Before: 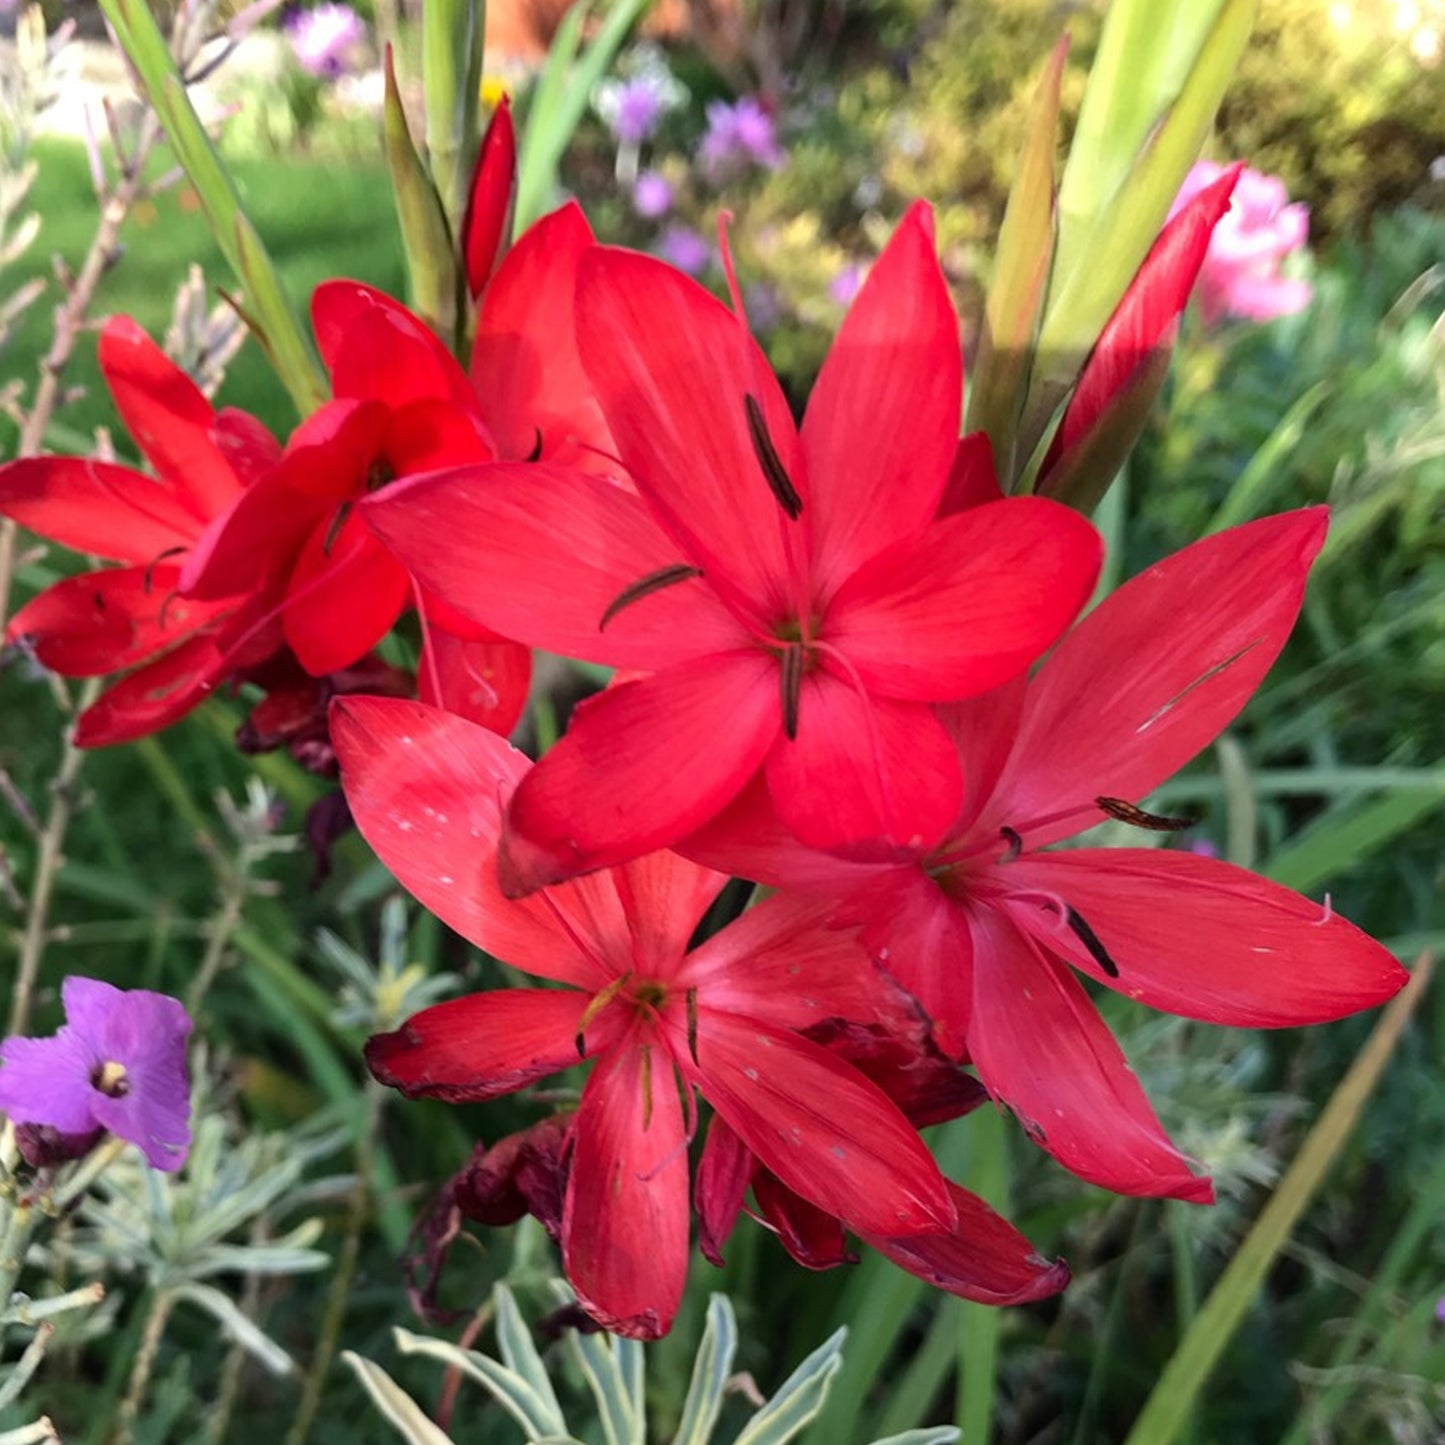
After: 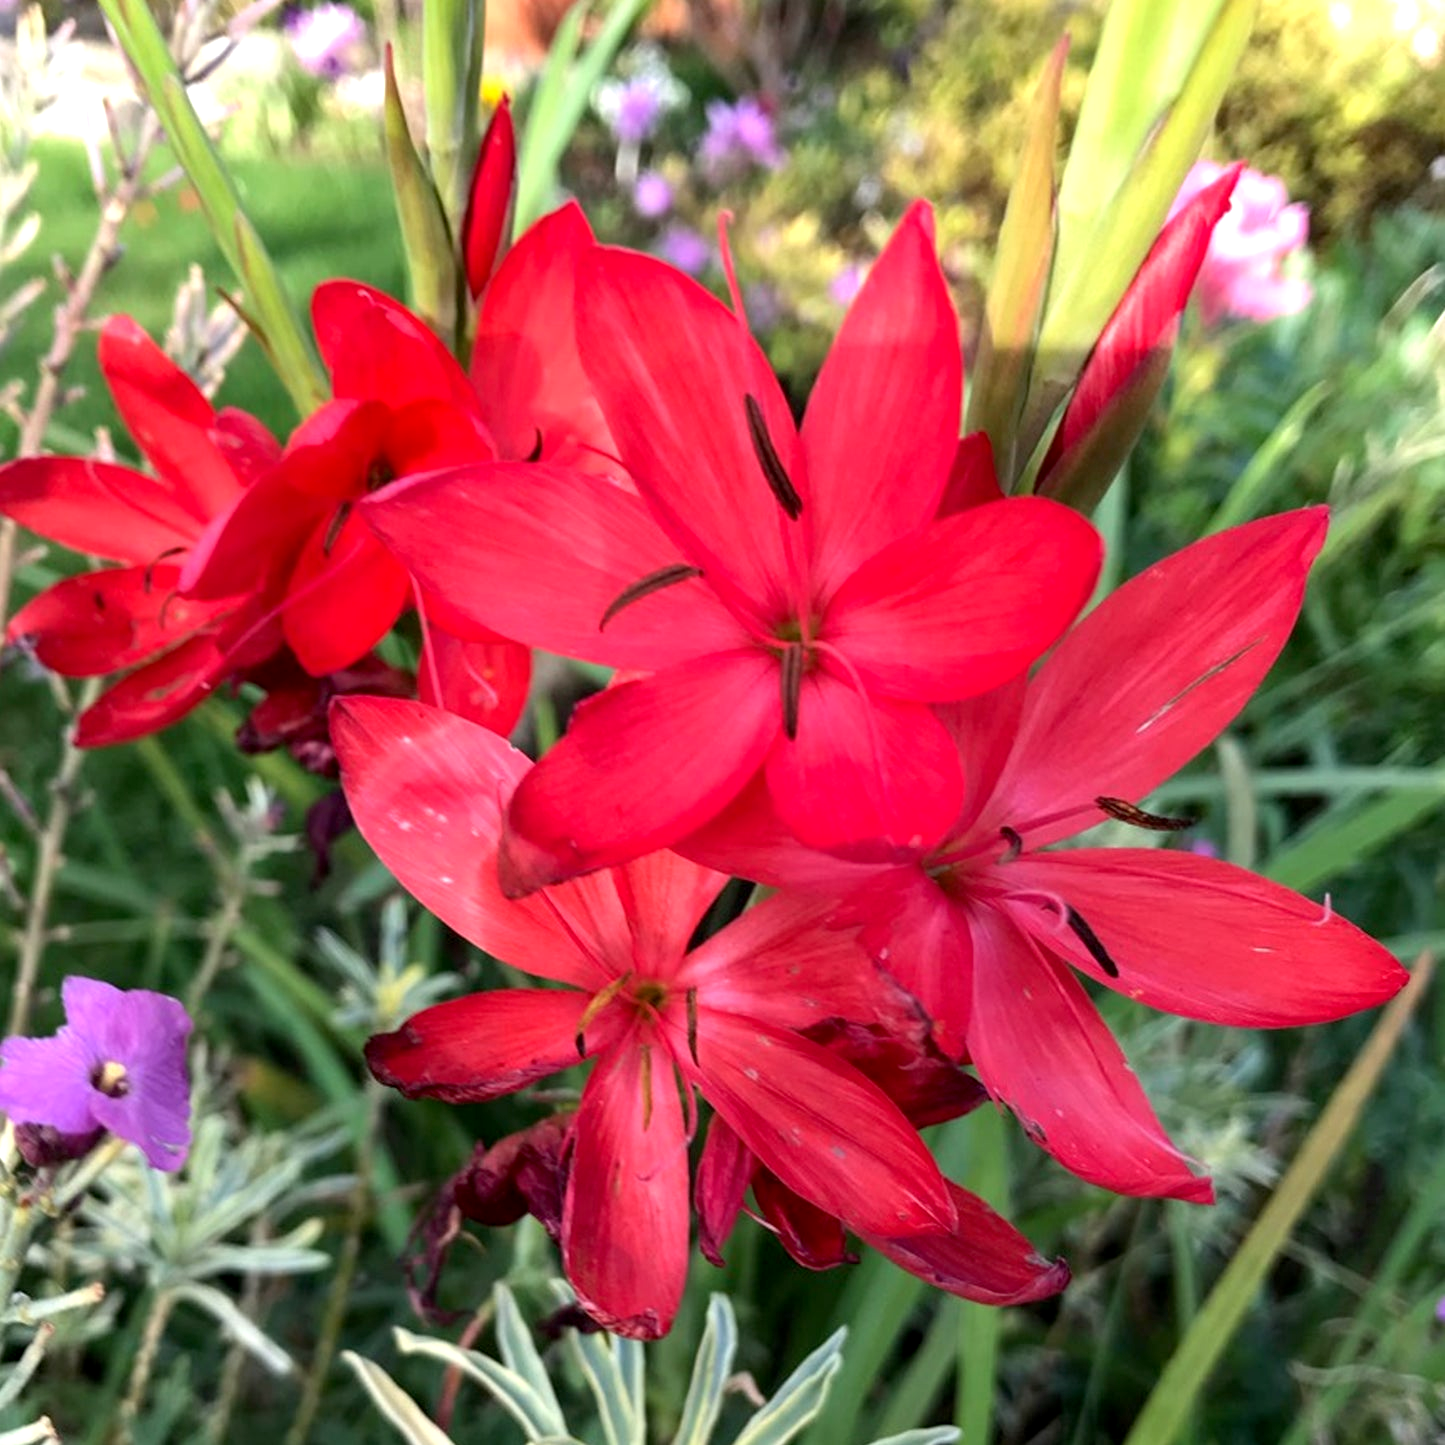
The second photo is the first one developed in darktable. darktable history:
exposure: black level correction 0.004, exposure 0.383 EV, compensate exposure bias true, compensate highlight preservation false
